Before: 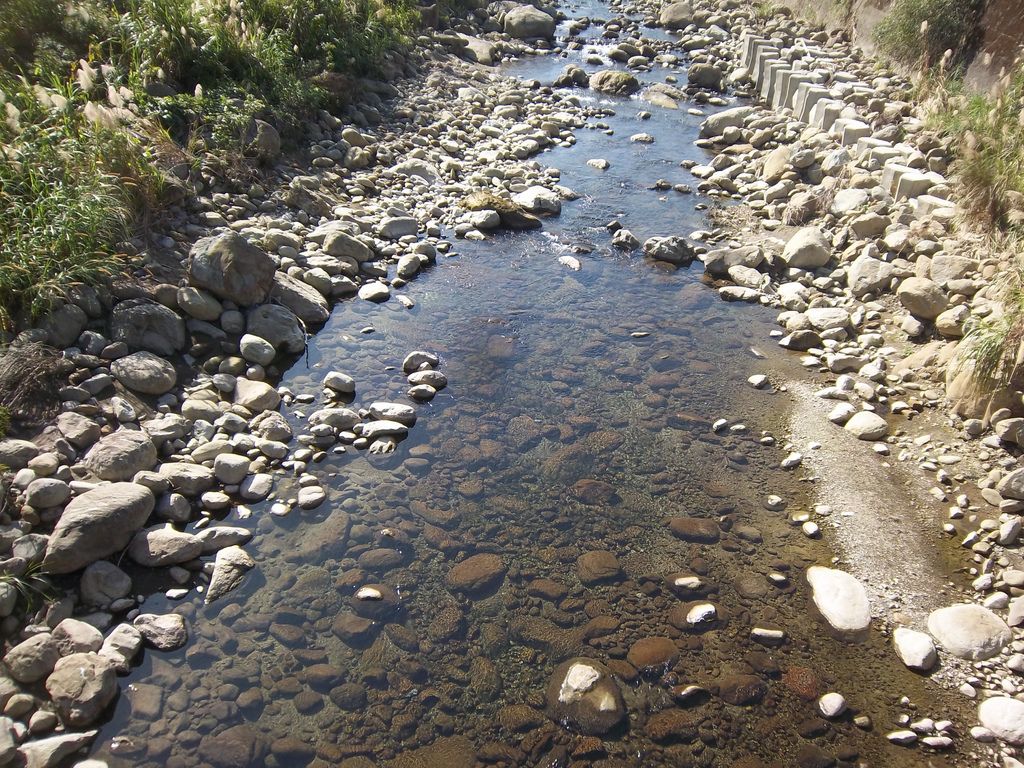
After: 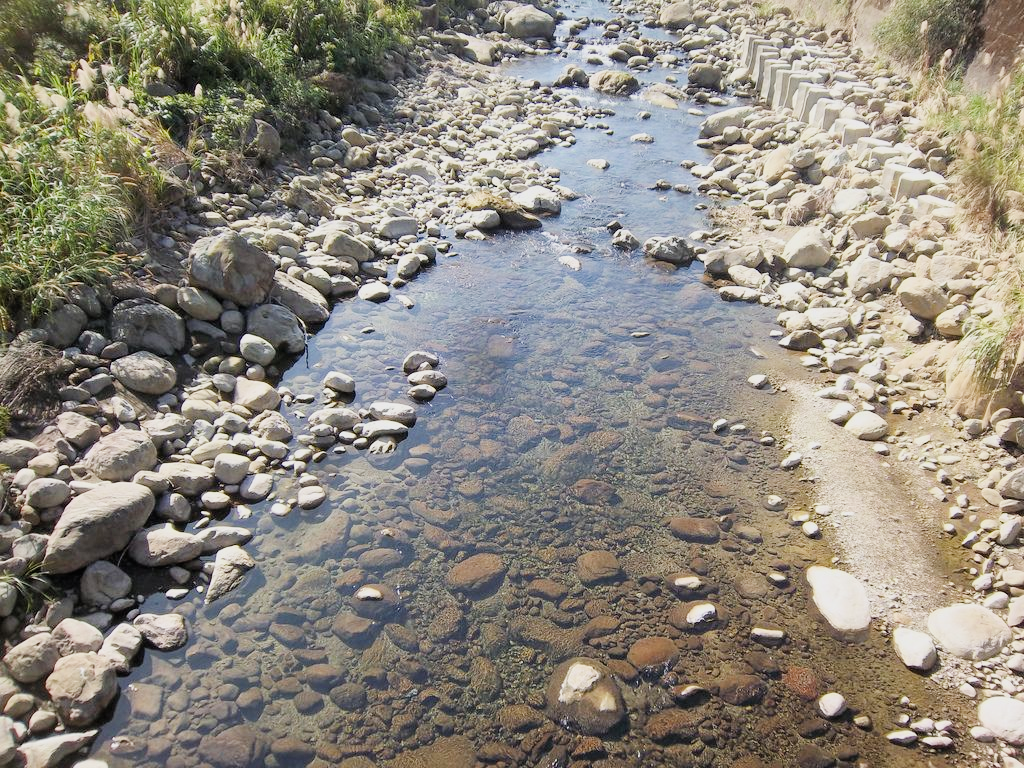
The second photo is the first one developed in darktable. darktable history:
exposure: exposure 0.95 EV, compensate highlight preservation false
filmic rgb: black relative exposure -7.32 EV, white relative exposure 5.09 EV, hardness 3.2
